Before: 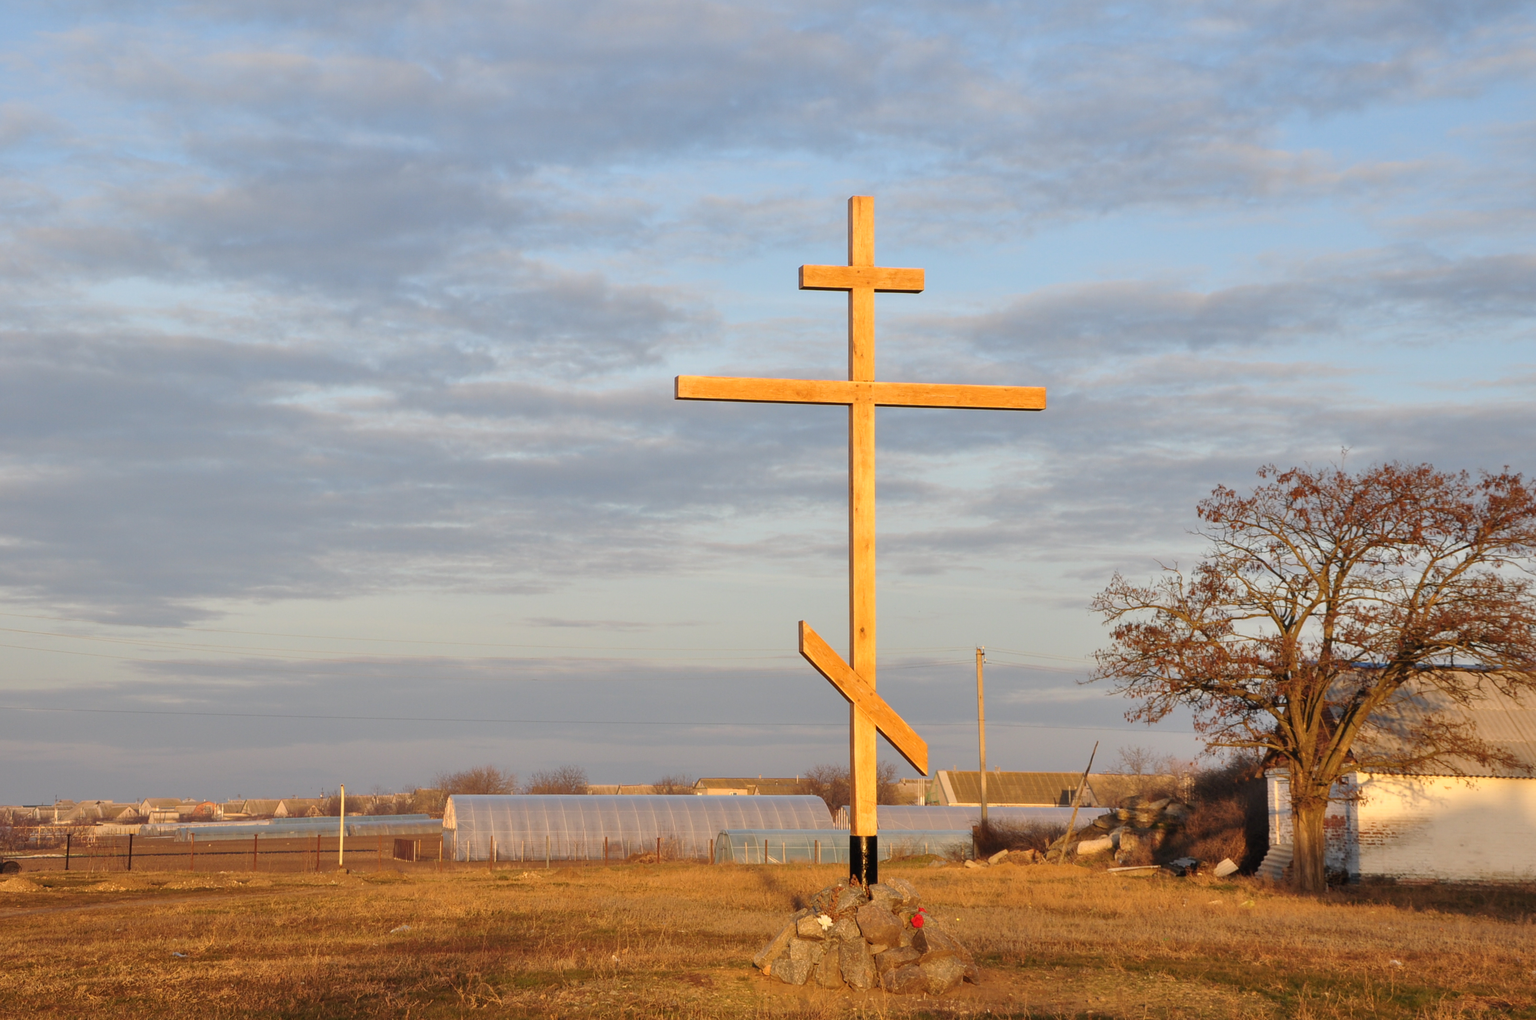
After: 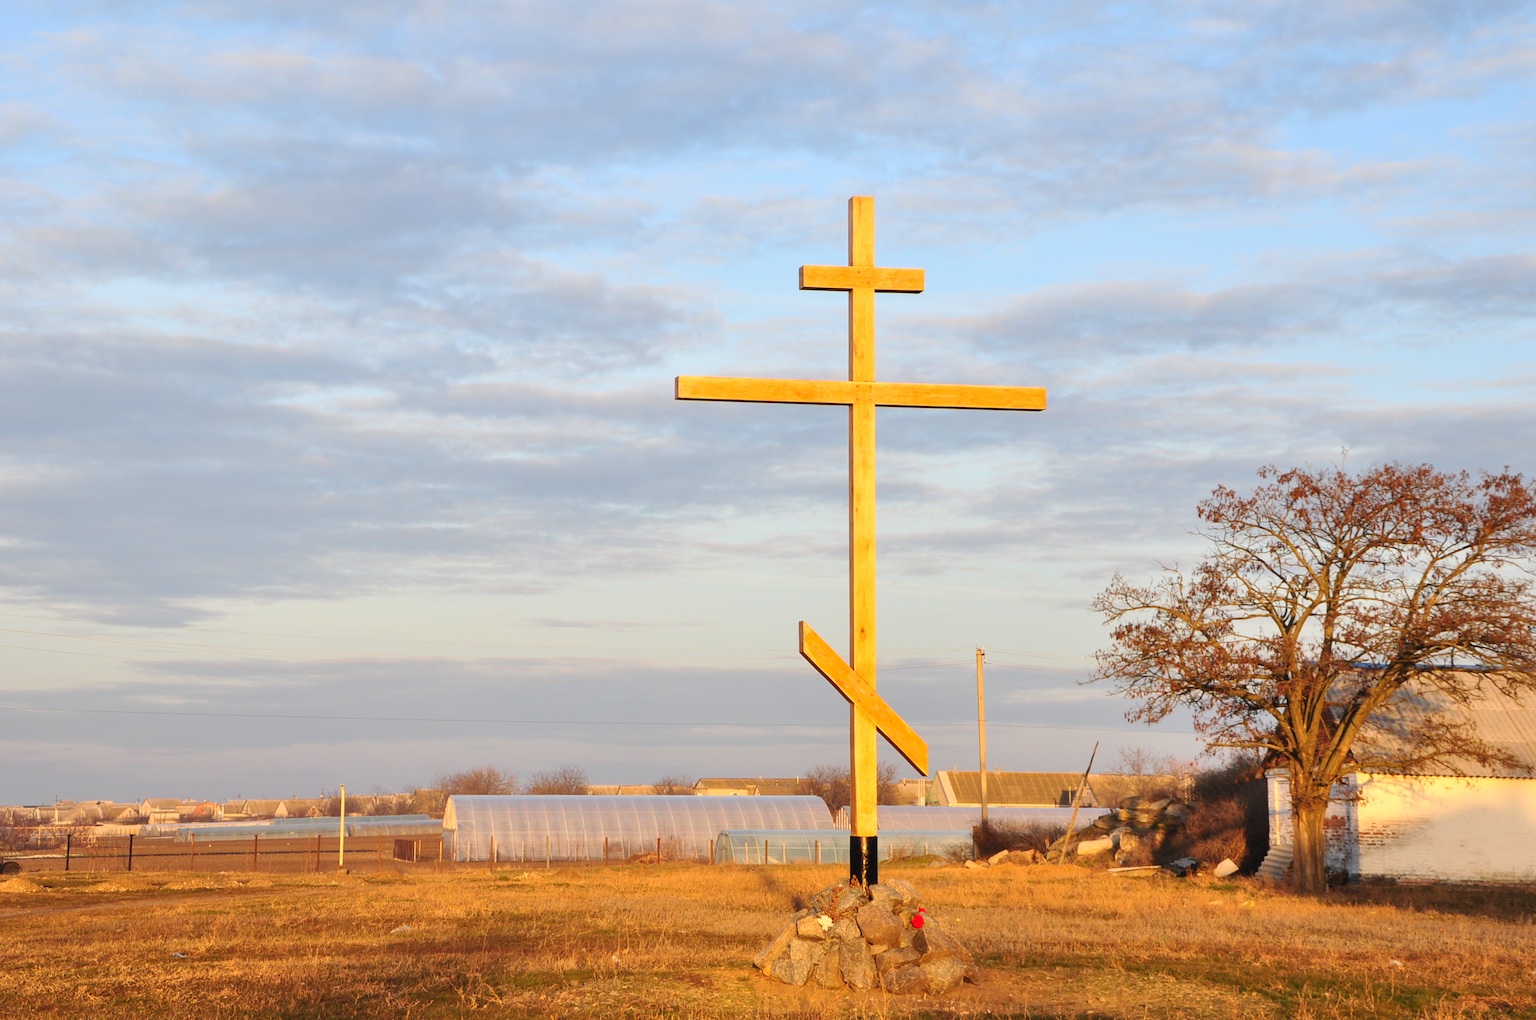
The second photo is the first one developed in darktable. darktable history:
contrast brightness saturation: contrast 0.195, brightness 0.157, saturation 0.221
